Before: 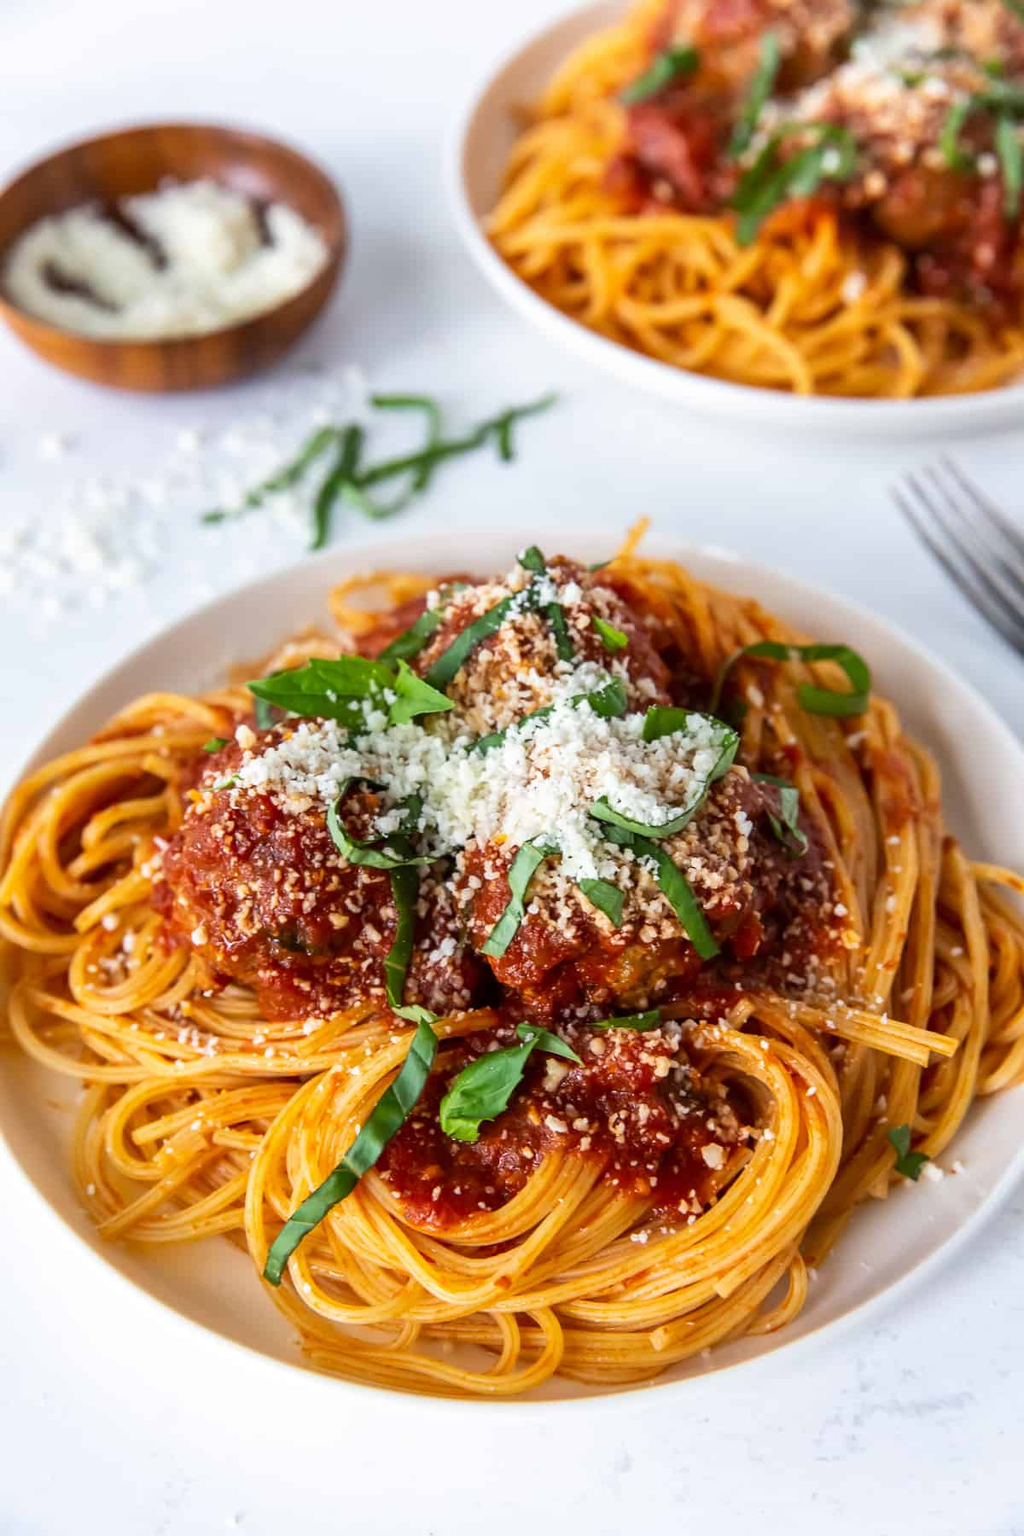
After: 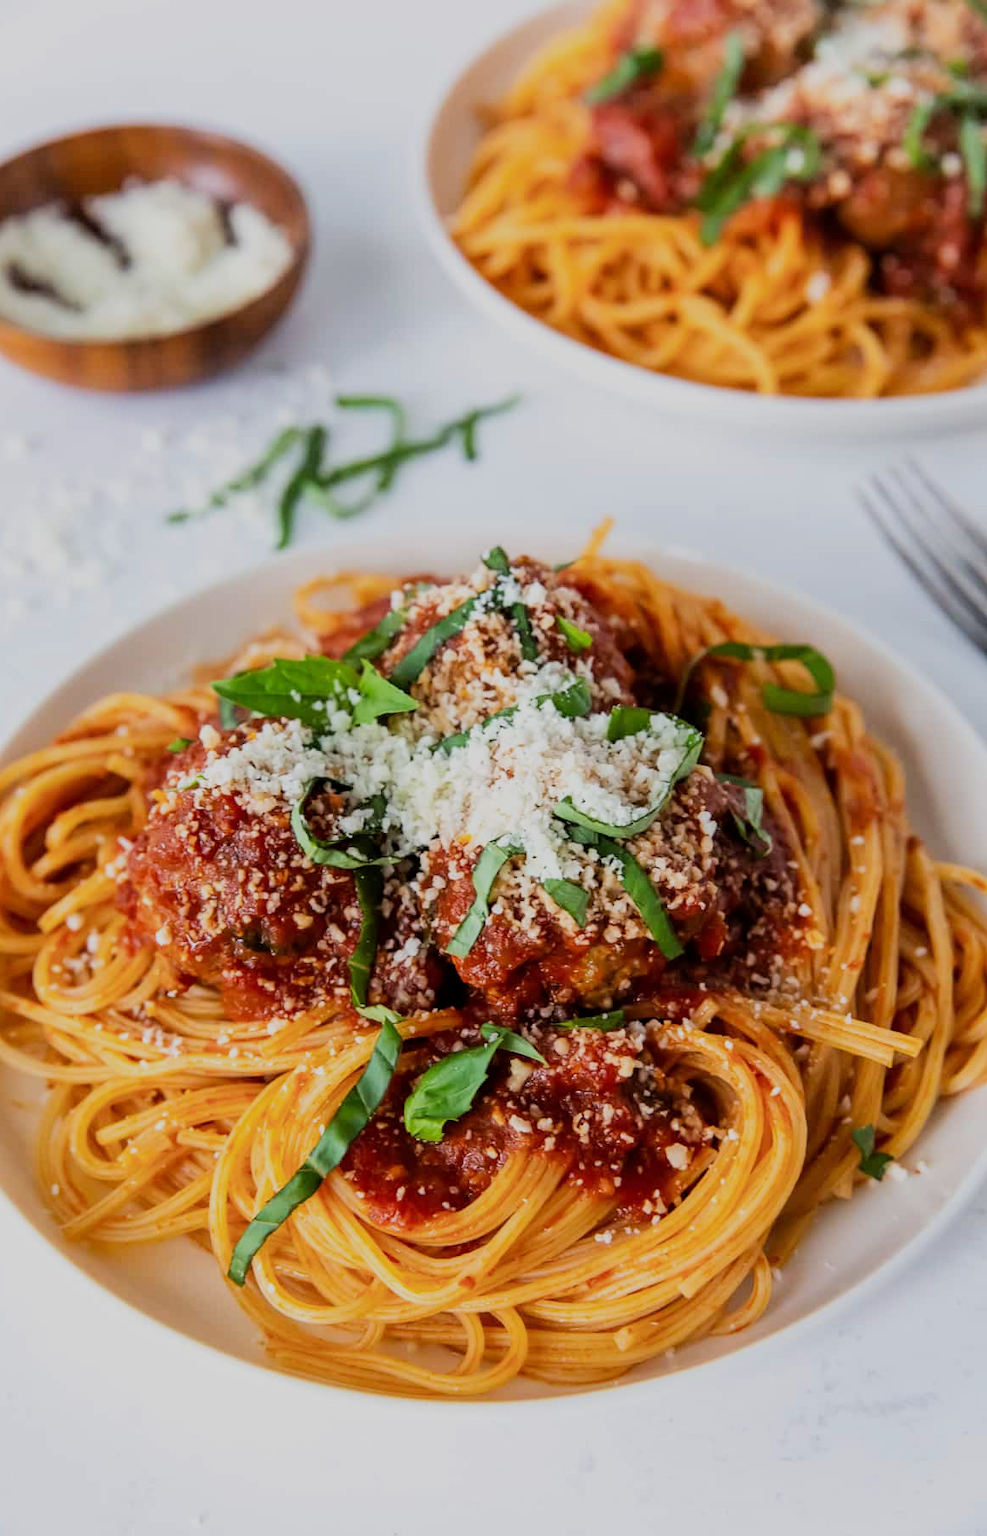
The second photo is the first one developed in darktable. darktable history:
filmic rgb: black relative exposure -7.65 EV, white relative exposure 4.56 EV, hardness 3.61
crop and rotate: left 3.501%
